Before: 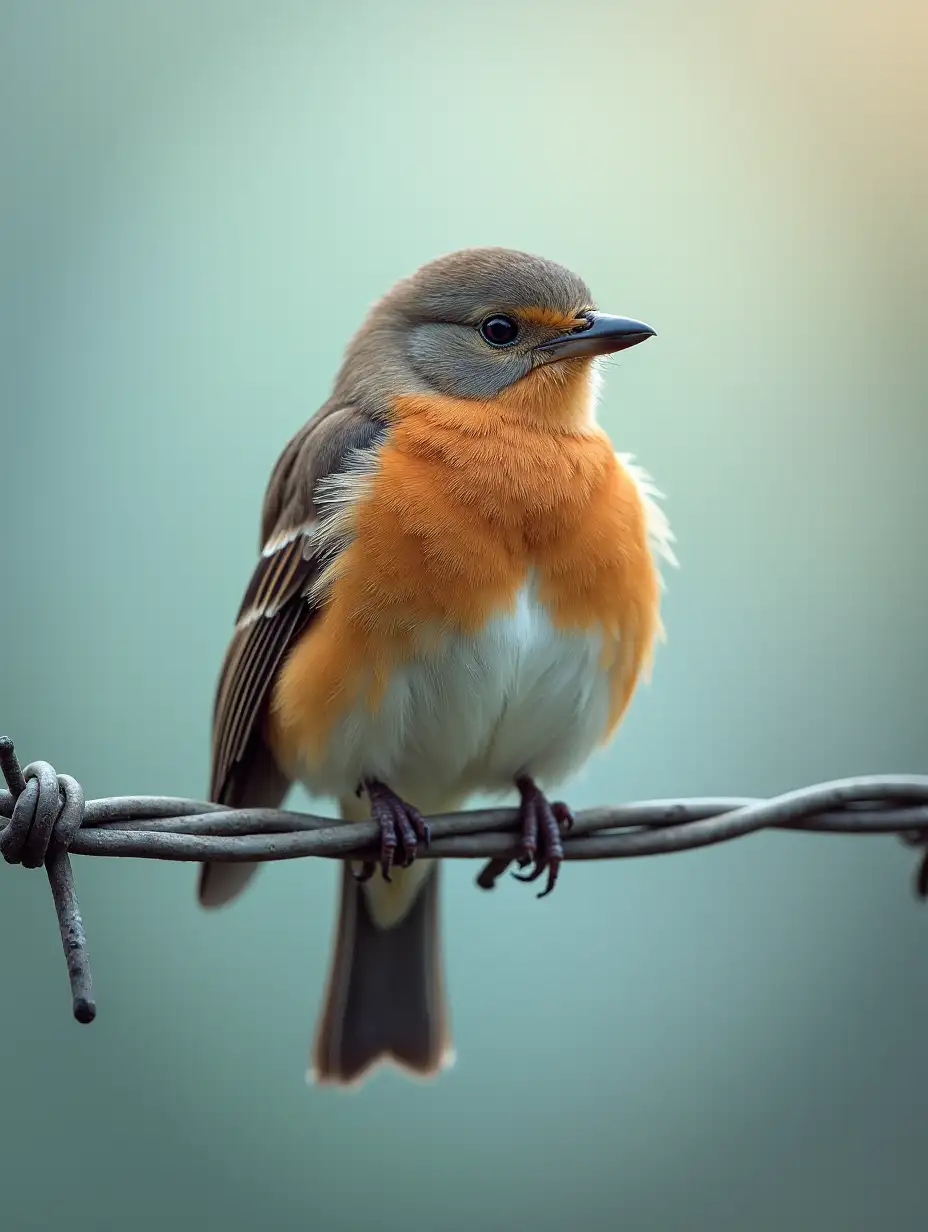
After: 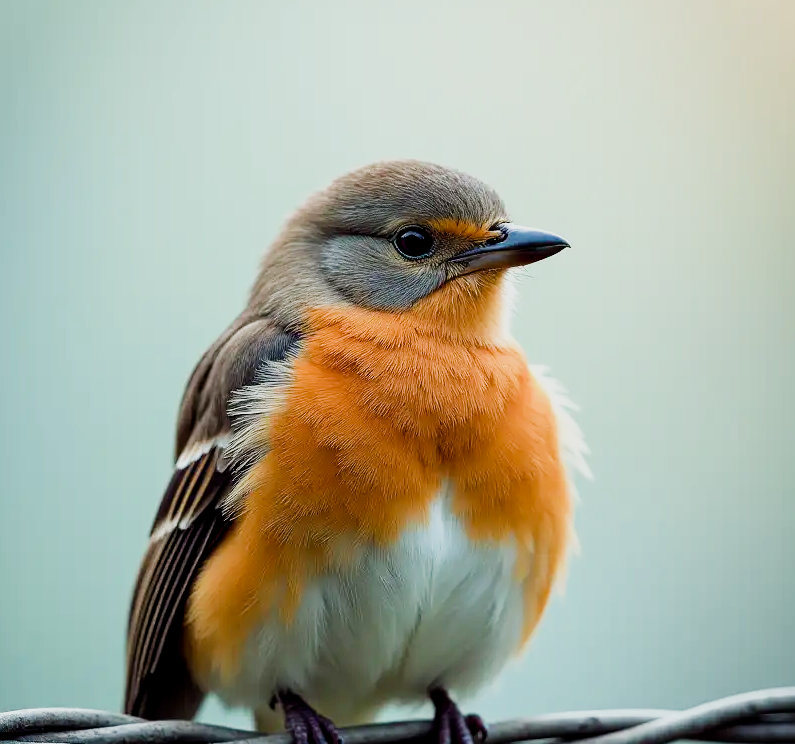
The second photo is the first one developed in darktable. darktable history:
sigmoid: contrast 1.54, target black 0
exposure: black level correction 0.005, exposure 0.286 EV, compensate highlight preservation false
crop and rotate: left 9.345%, top 7.22%, right 4.982%, bottom 32.331%
